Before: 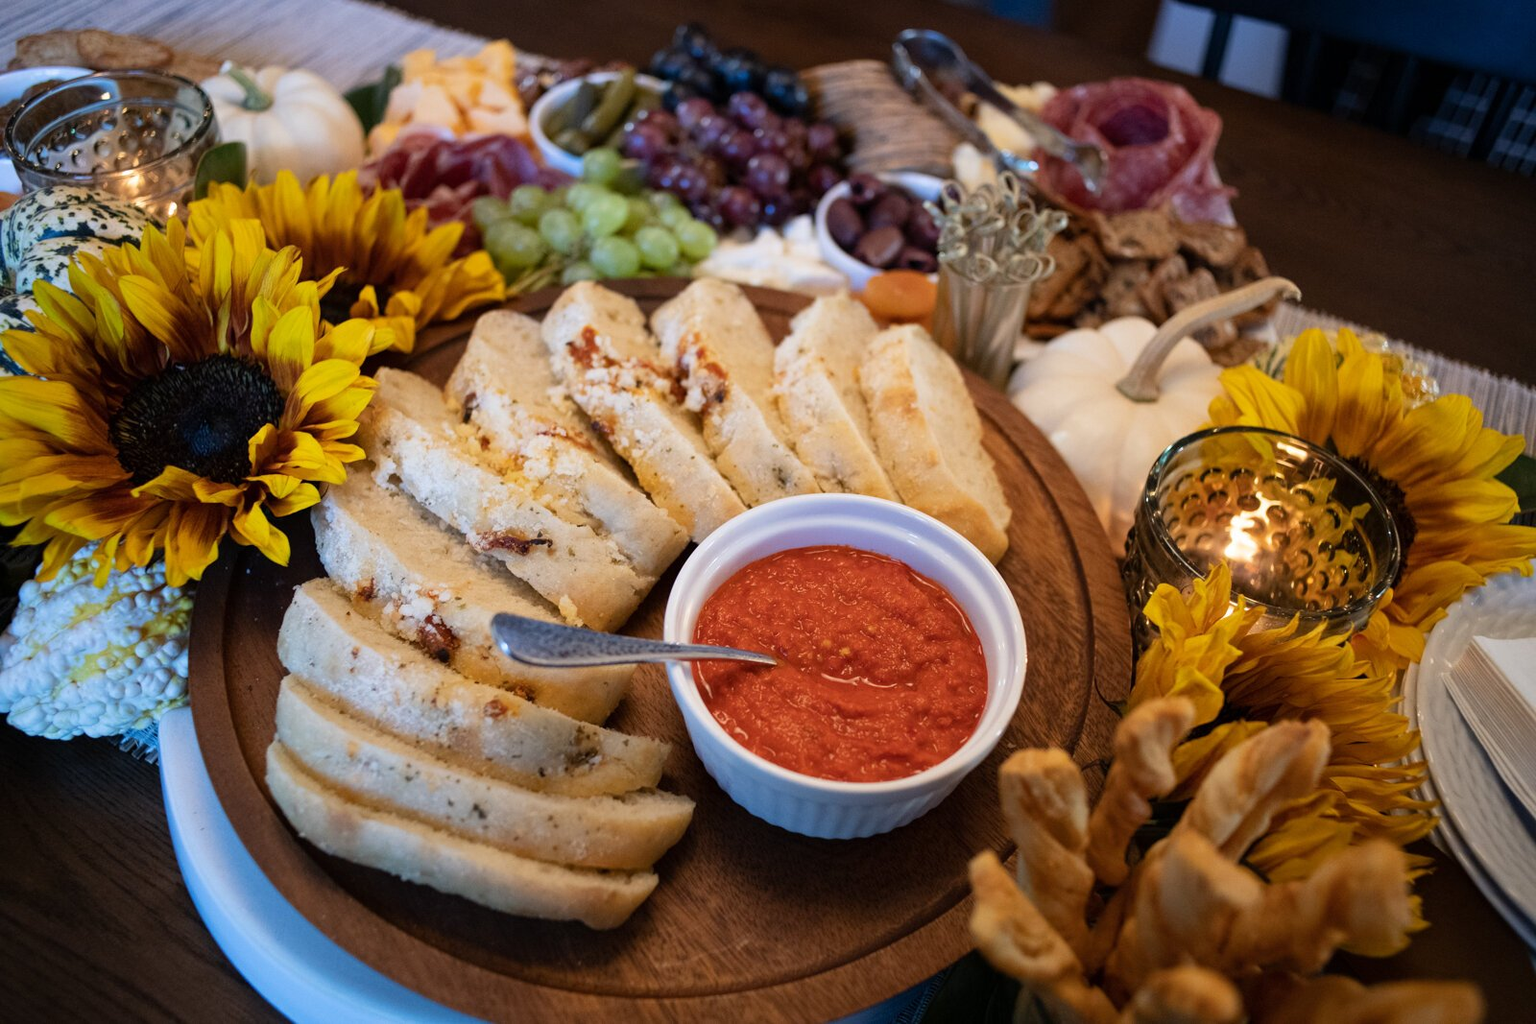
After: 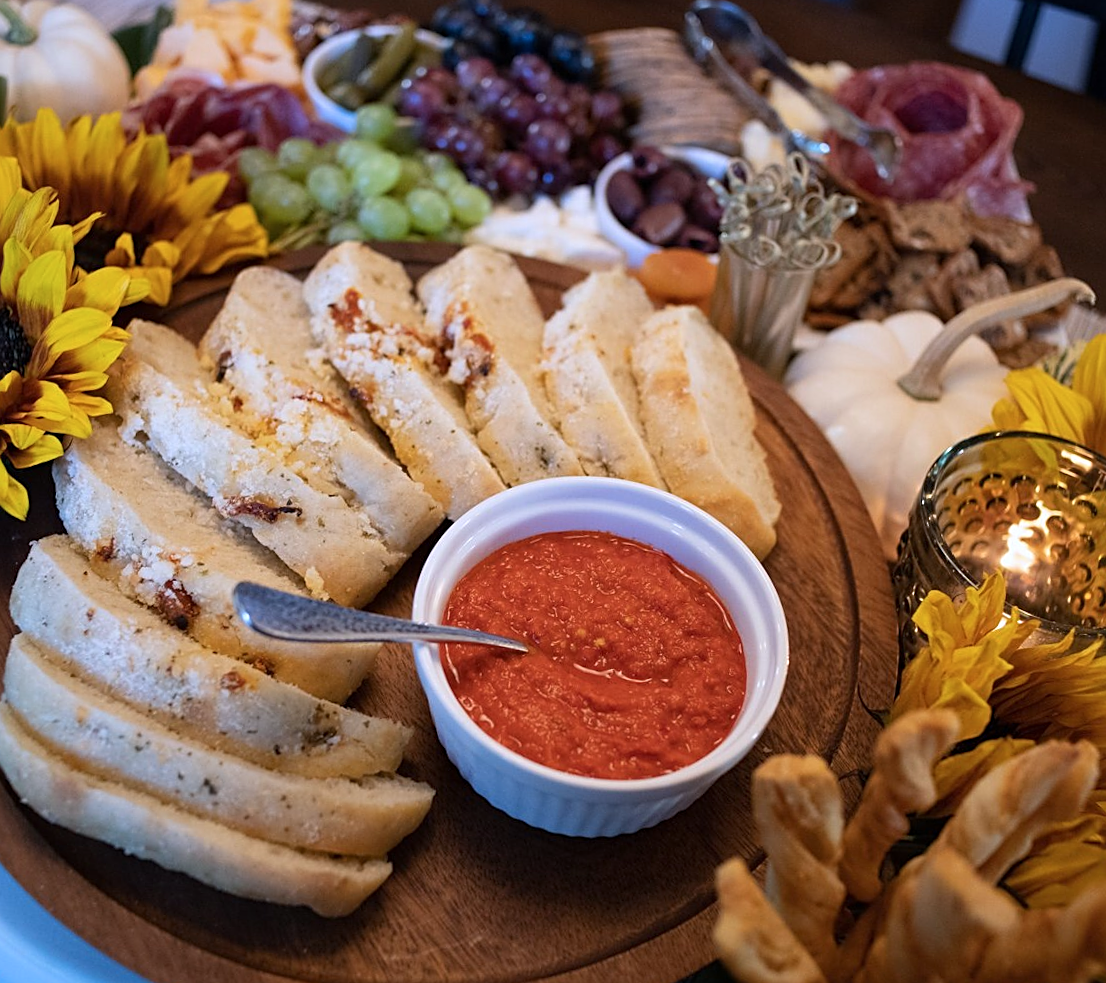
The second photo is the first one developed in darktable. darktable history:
sharpen: on, module defaults
crop and rotate: angle -3.27°, left 14.277%, top 0.028%, right 10.766%, bottom 0.028%
color calibration: illuminant as shot in camera, x 0.358, y 0.373, temperature 4628.91 K
